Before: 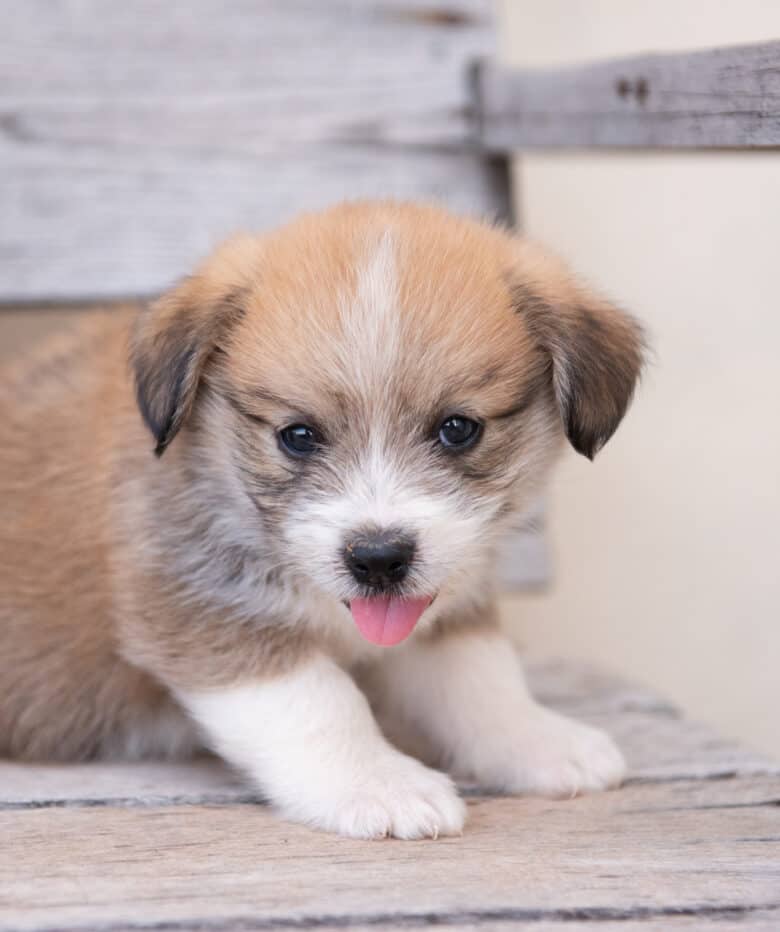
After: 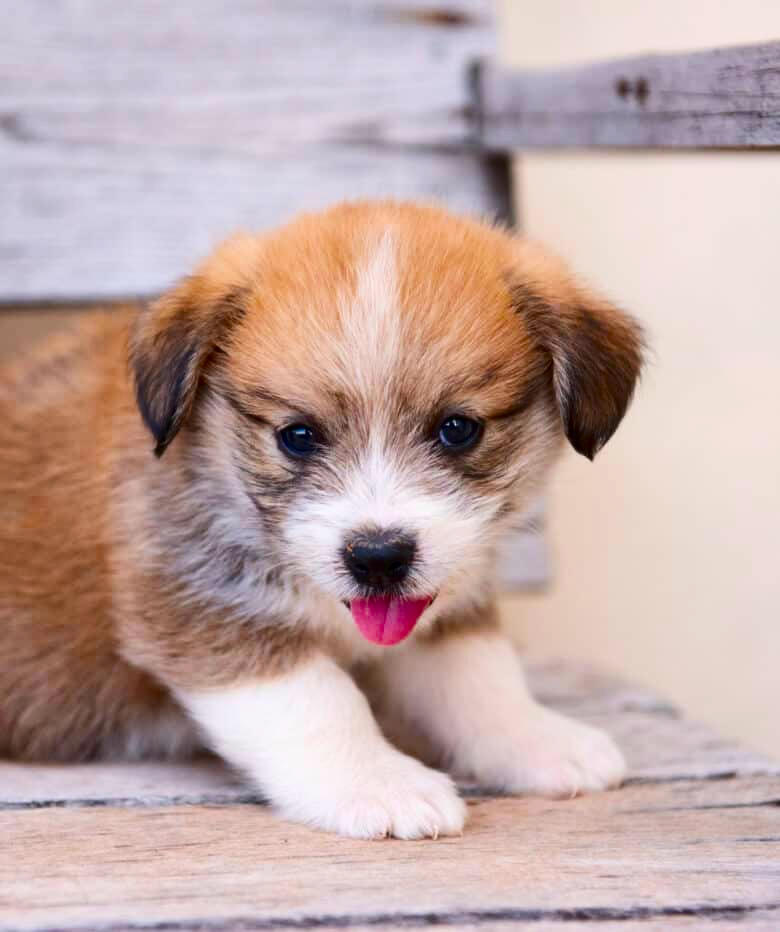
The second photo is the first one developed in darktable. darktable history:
contrast brightness saturation: contrast 0.21, brightness -0.102, saturation 0.21
color balance rgb: linear chroma grading › global chroma 8.341%, perceptual saturation grading › global saturation 30.602%, global vibrance -1.496%, saturation formula JzAzBz (2021)
